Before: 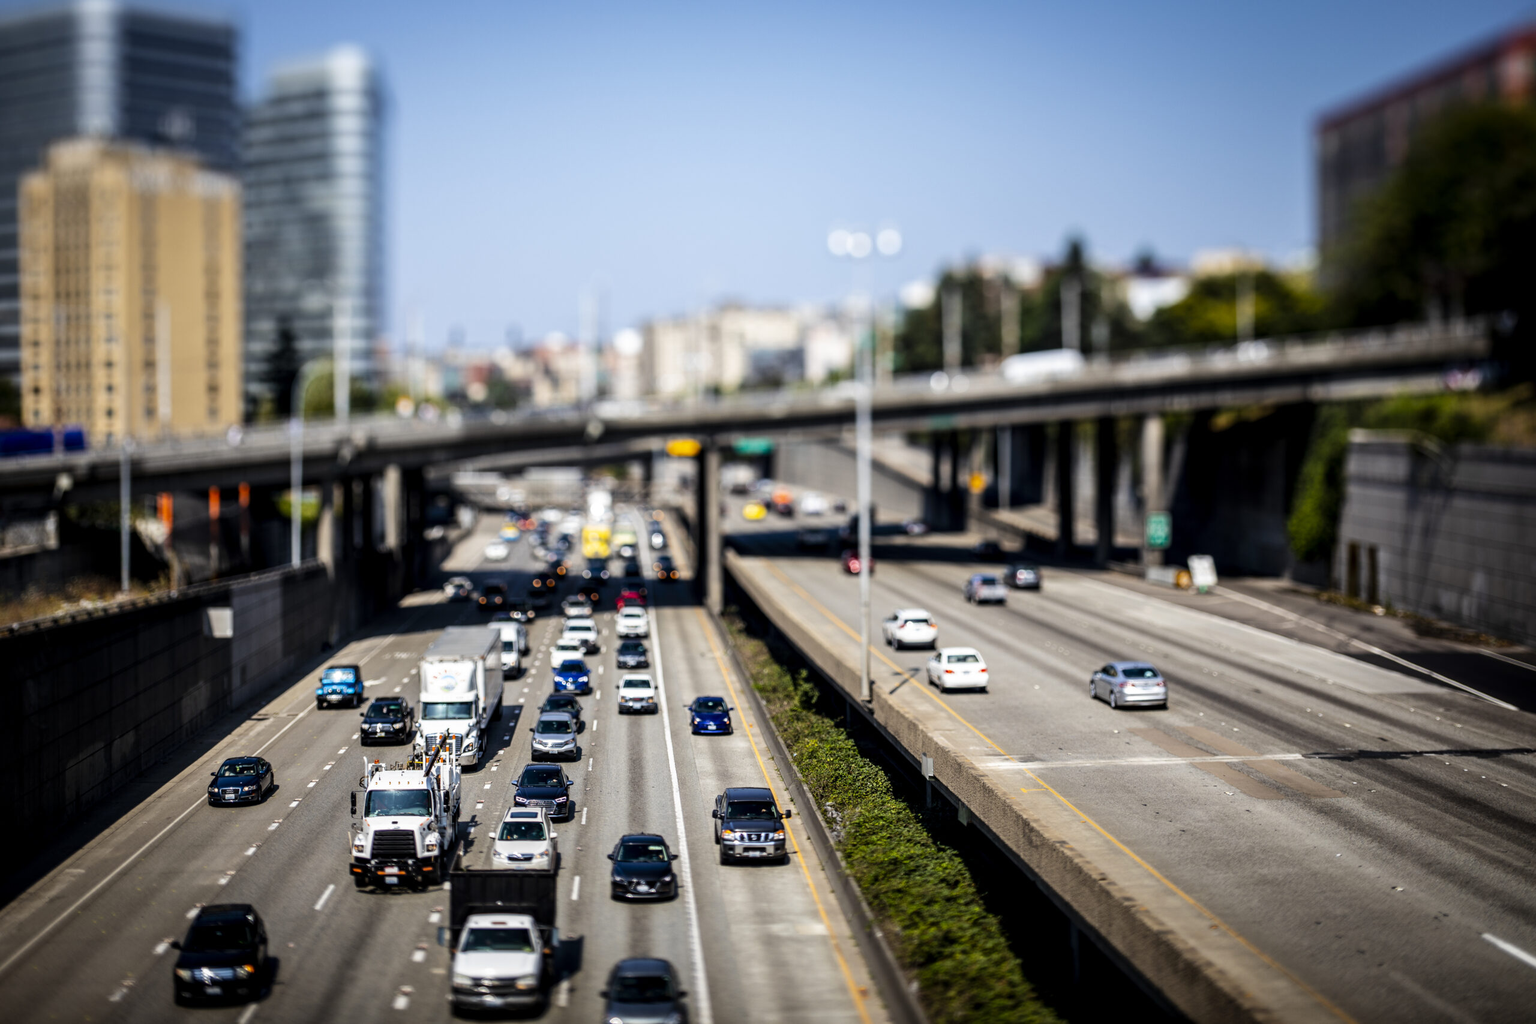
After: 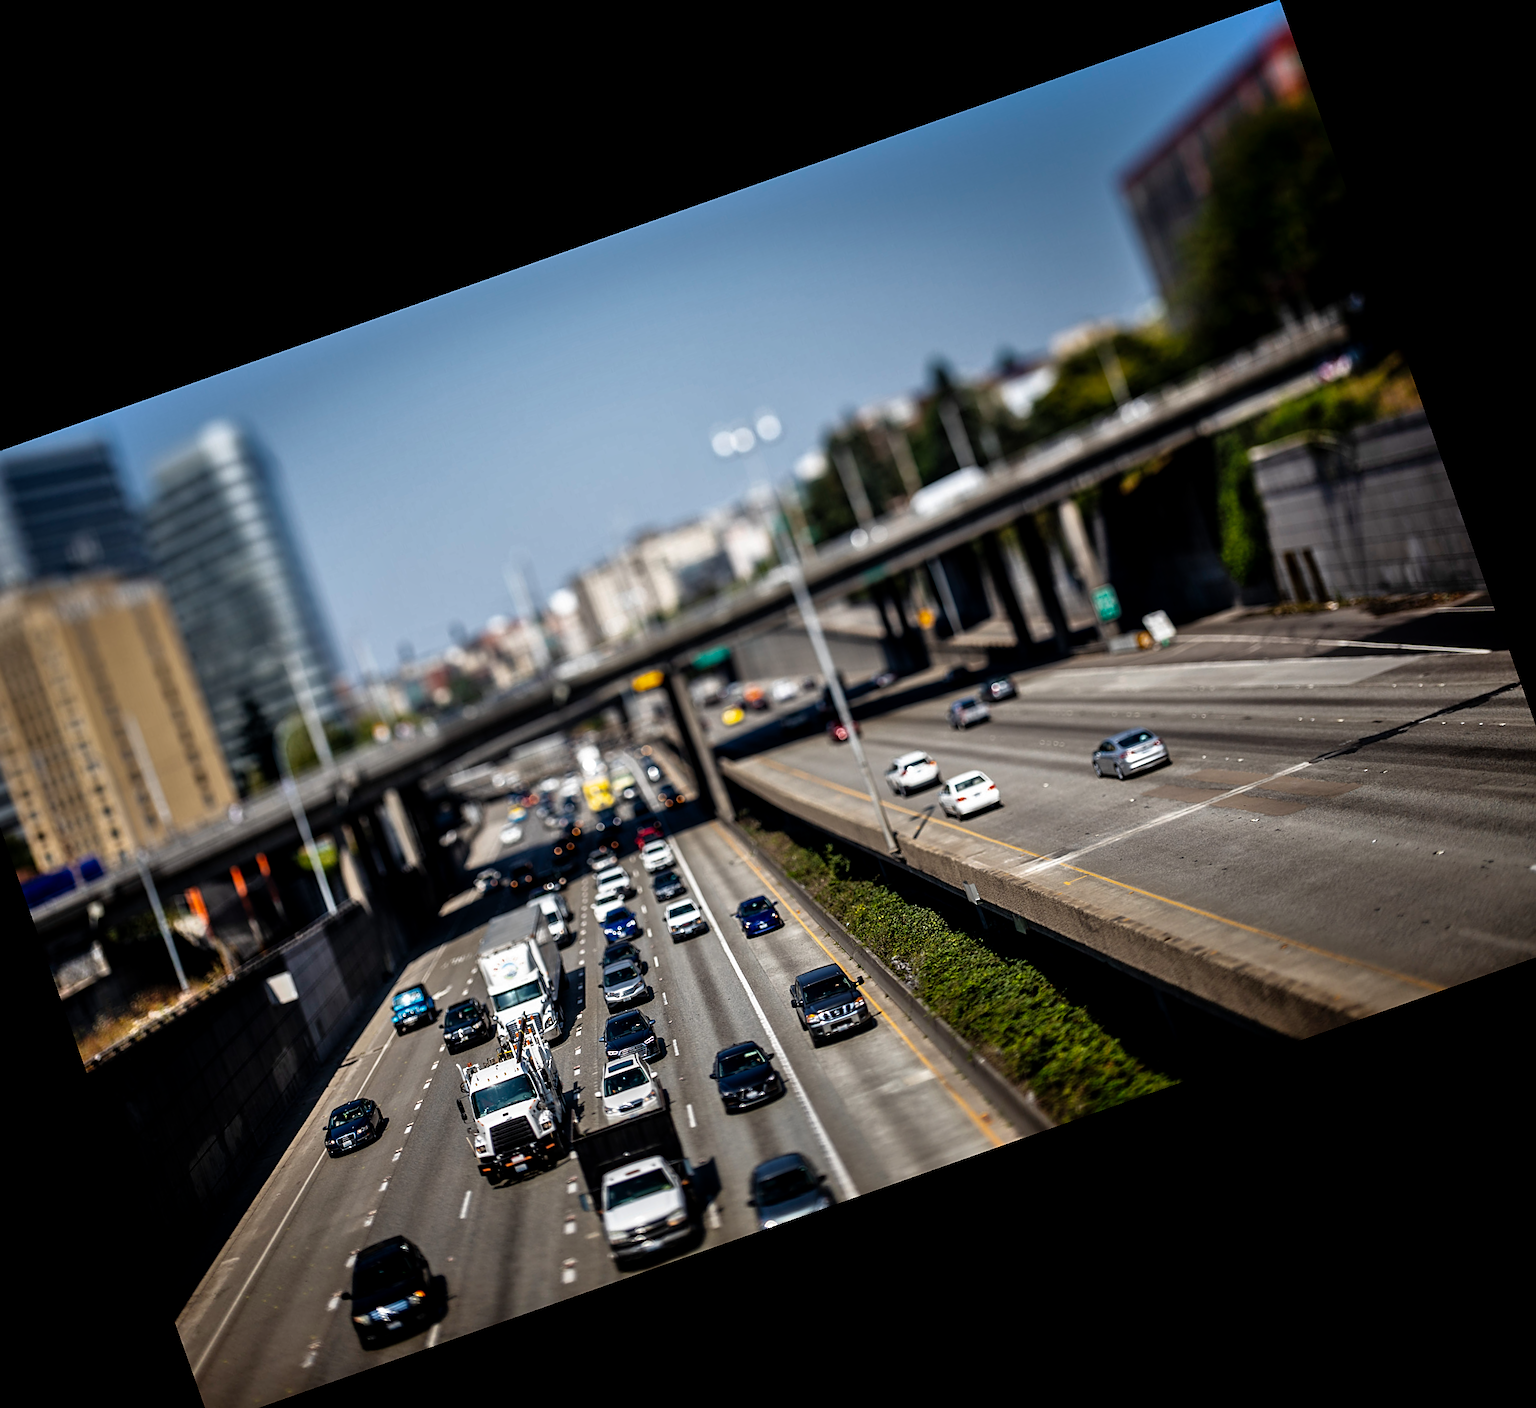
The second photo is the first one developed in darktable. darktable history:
crop and rotate: angle 19.43°, left 6.812%, right 4.125%, bottom 1.087%
sharpen: on, module defaults
rgb curve: curves: ch0 [(0, 0) (0.415, 0.237) (1, 1)]
shadows and highlights: soften with gaussian
